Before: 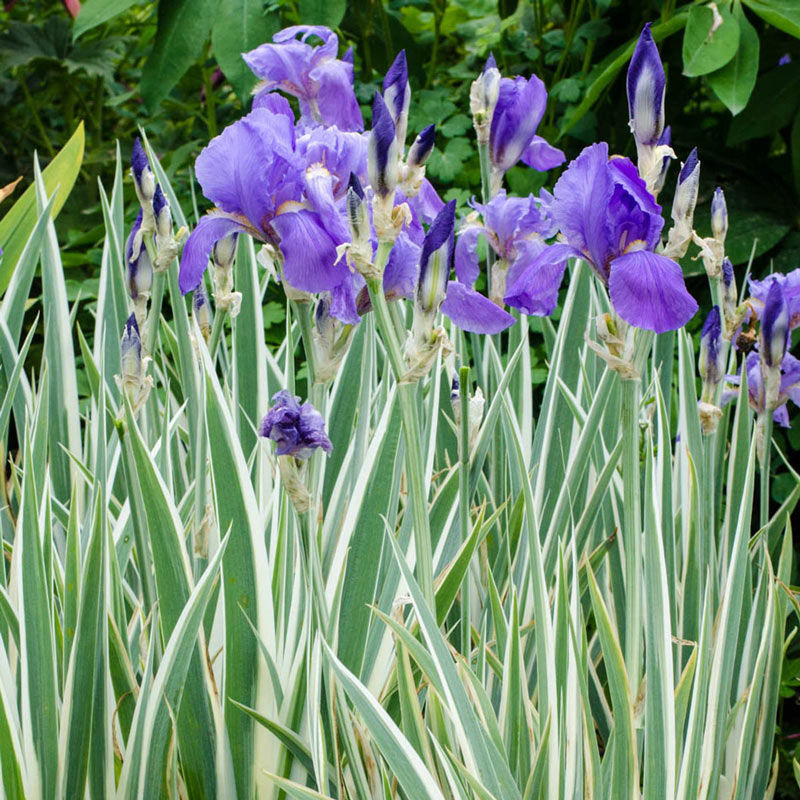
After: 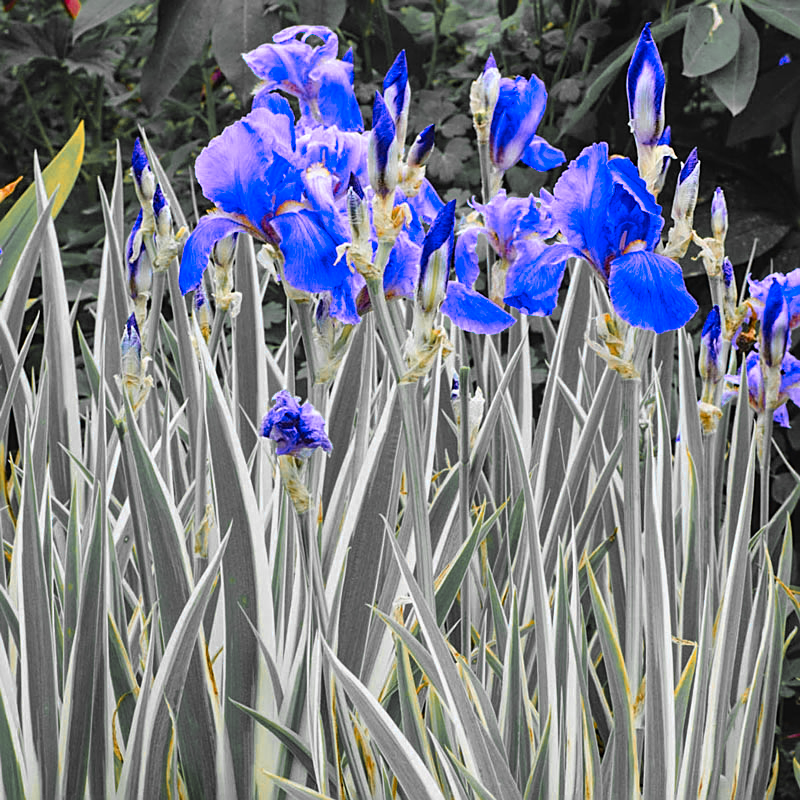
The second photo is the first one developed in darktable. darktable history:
shadows and highlights: soften with gaussian
sharpen: on, module defaults
filmic rgb: black relative exposure -9.5 EV, white relative exposure 3.02 EV, hardness 6.12
color balance rgb: linear chroma grading › global chroma 15%, perceptual saturation grading › global saturation 30%
bloom: size 13.65%, threshold 98.39%, strength 4.82%
local contrast: highlights 100%, shadows 100%, detail 120%, midtone range 0.2
exposure: black level correction -0.008, exposure 0.067 EV, compensate highlight preservation false
color zones: curves: ch0 [(0, 0.363) (0.128, 0.373) (0.25, 0.5) (0.402, 0.407) (0.521, 0.525) (0.63, 0.559) (0.729, 0.662) (0.867, 0.471)]; ch1 [(0, 0.515) (0.136, 0.618) (0.25, 0.5) (0.378, 0) (0.516, 0) (0.622, 0.593) (0.737, 0.819) (0.87, 0.593)]; ch2 [(0, 0.529) (0.128, 0.471) (0.282, 0.451) (0.386, 0.662) (0.516, 0.525) (0.633, 0.554) (0.75, 0.62) (0.875, 0.441)]
